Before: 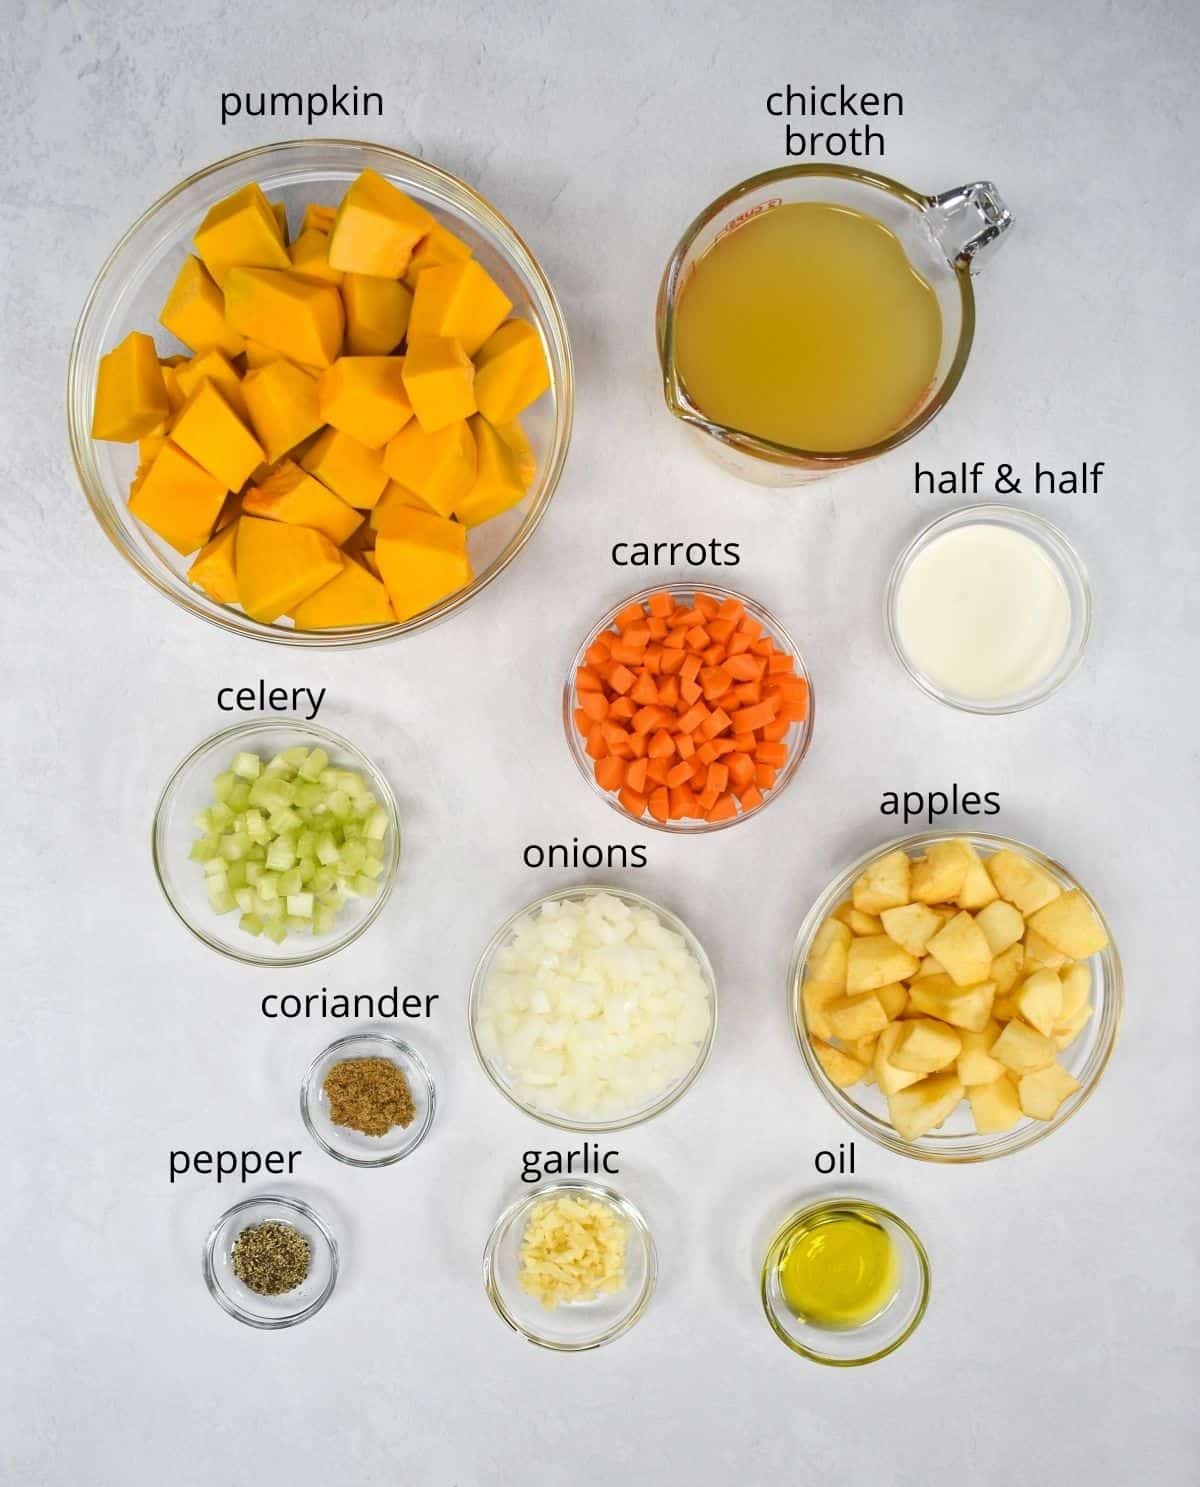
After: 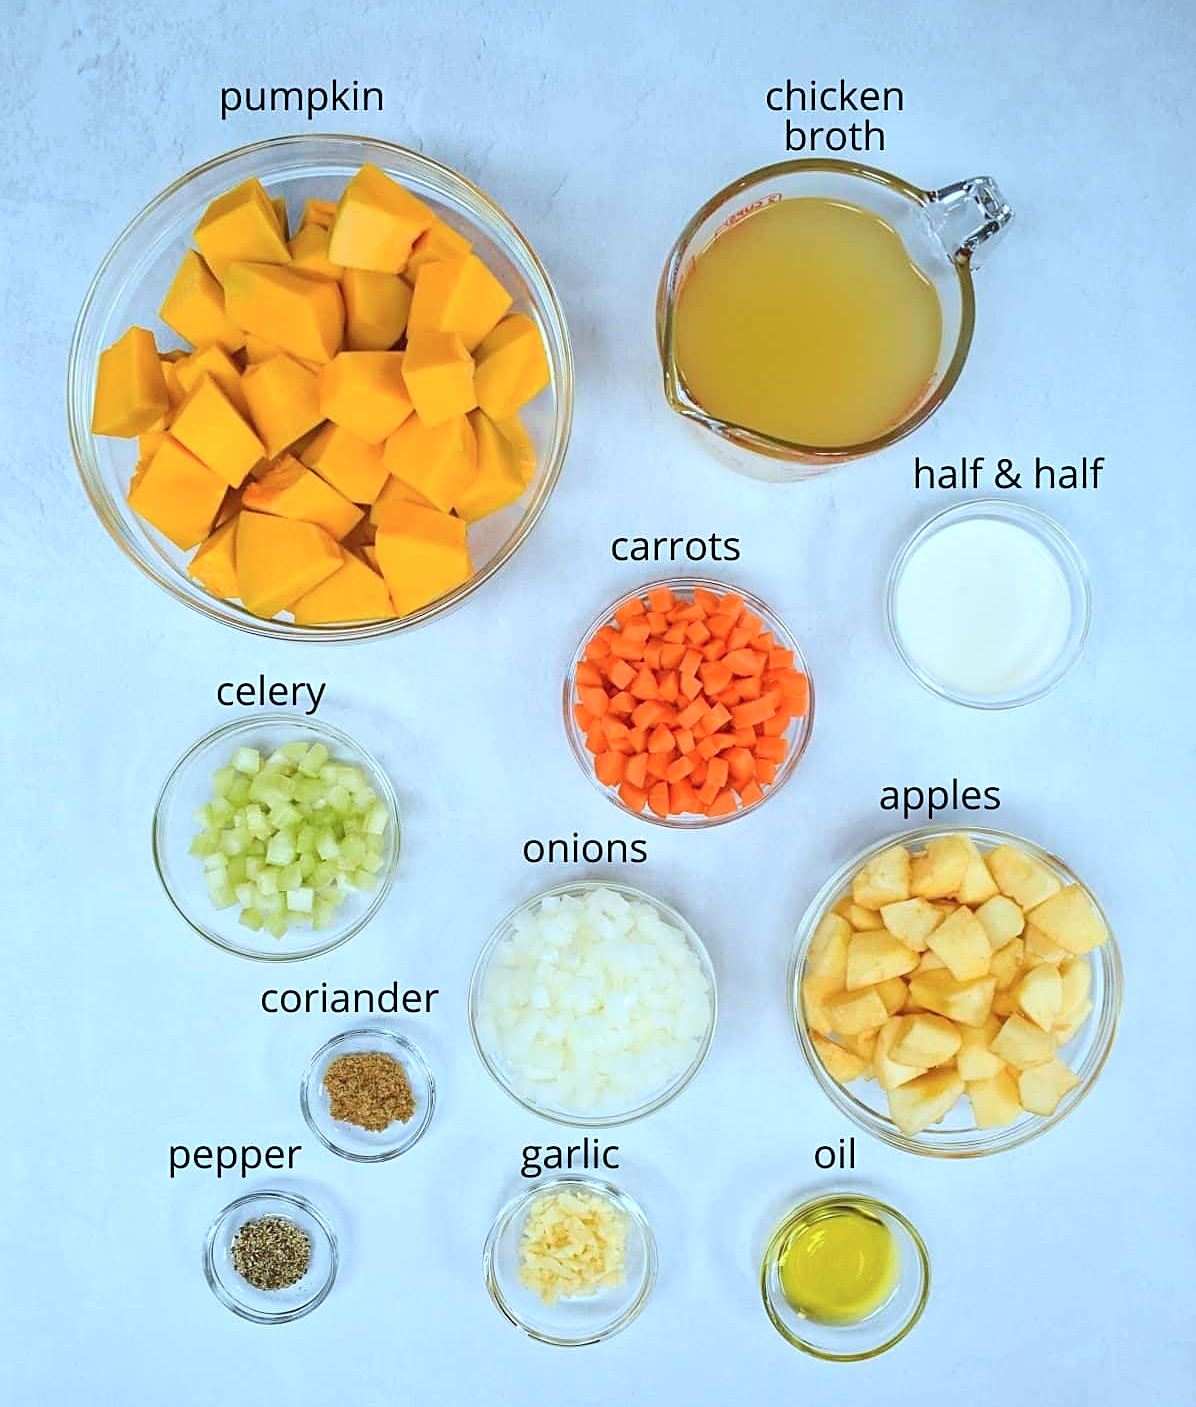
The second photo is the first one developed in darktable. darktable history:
crop: top 0.352%, right 0.257%, bottom 4.994%
tone equalizer: edges refinement/feathering 500, mask exposure compensation -1.57 EV, preserve details no
contrast brightness saturation: contrast 0.074, brightness 0.082, saturation 0.176
sharpen: on, module defaults
color correction: highlights a* -9.16, highlights b* -22.75
